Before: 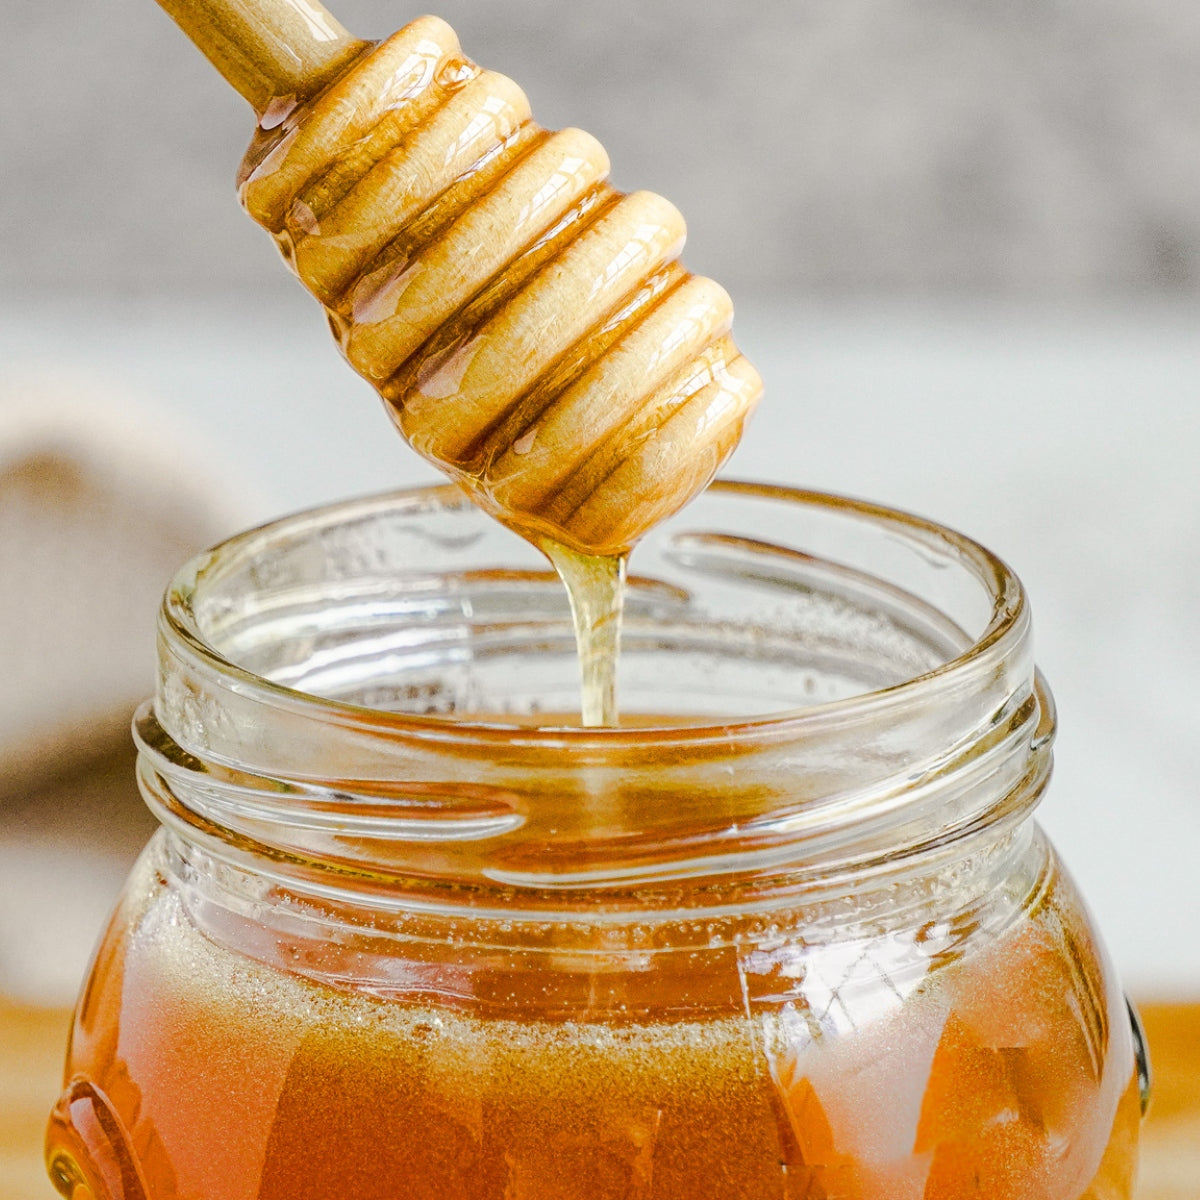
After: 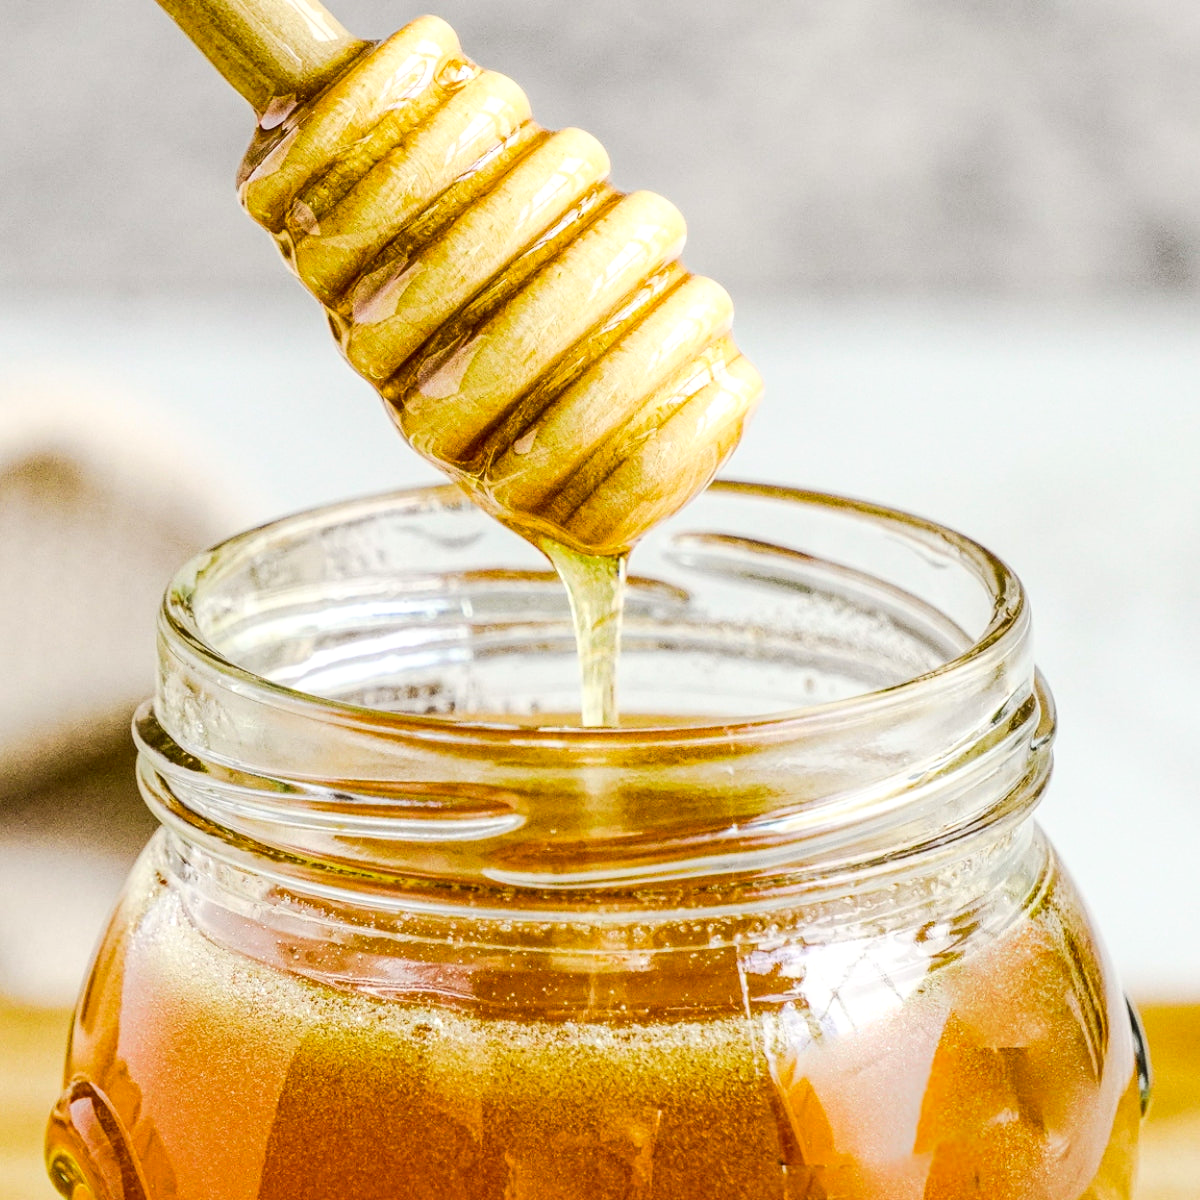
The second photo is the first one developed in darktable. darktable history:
contrast brightness saturation: contrast 0.229, brightness 0.109, saturation 0.286
color zones: curves: ch1 [(0.113, 0.438) (0.75, 0.5)]; ch2 [(0.12, 0.526) (0.75, 0.5)]
local contrast: on, module defaults
